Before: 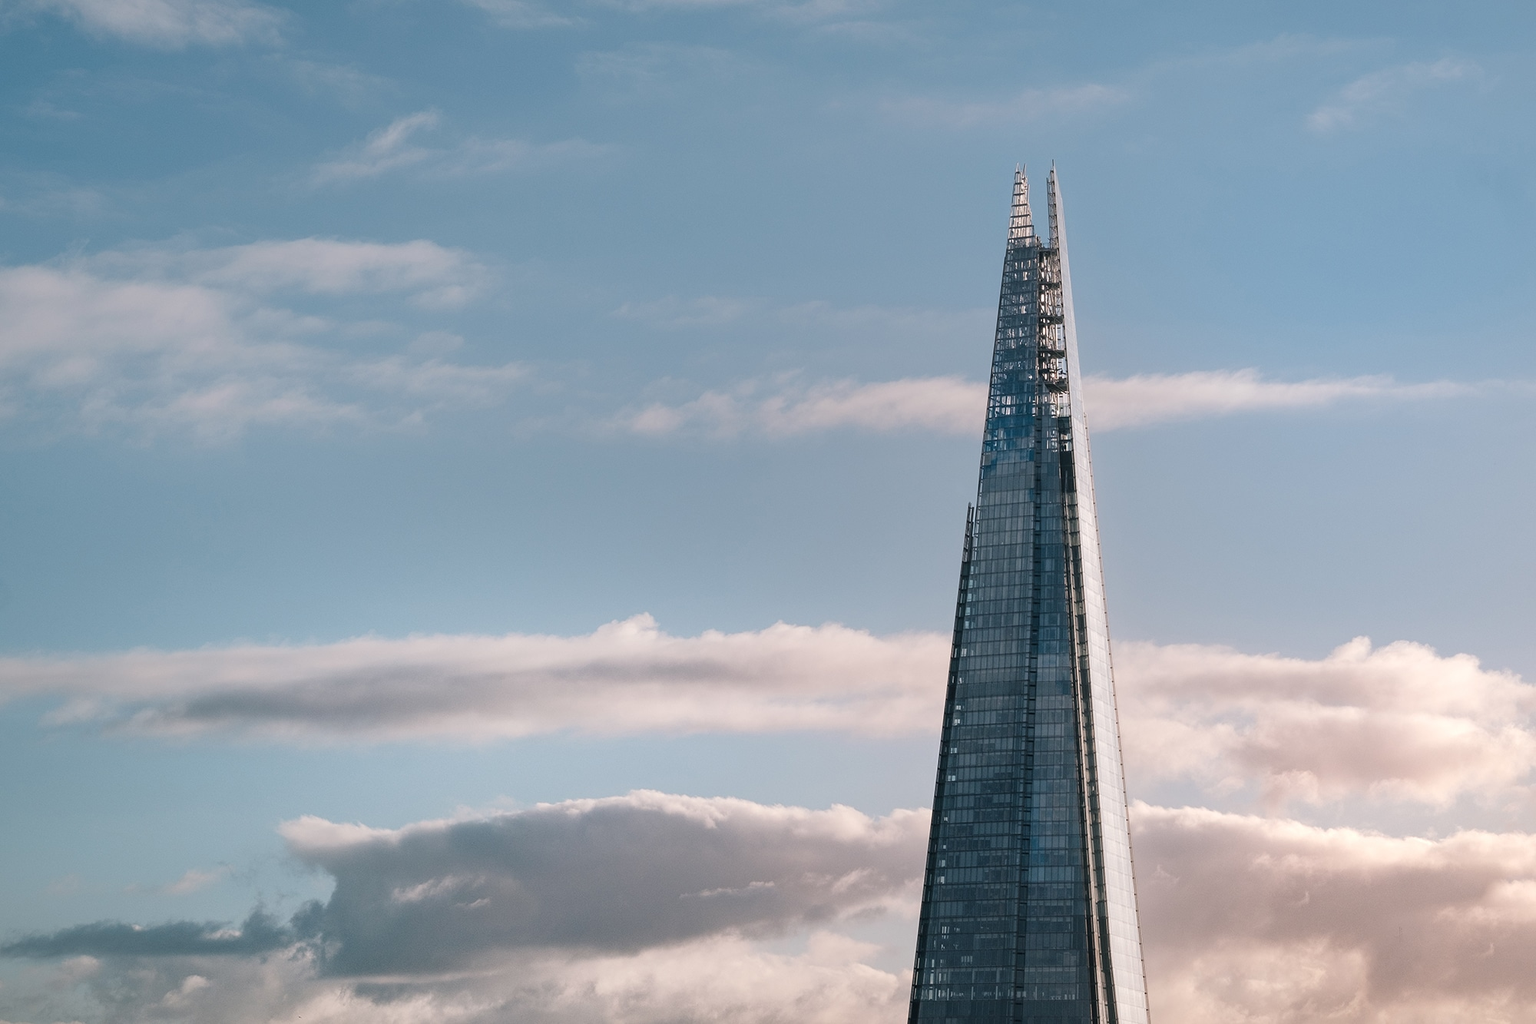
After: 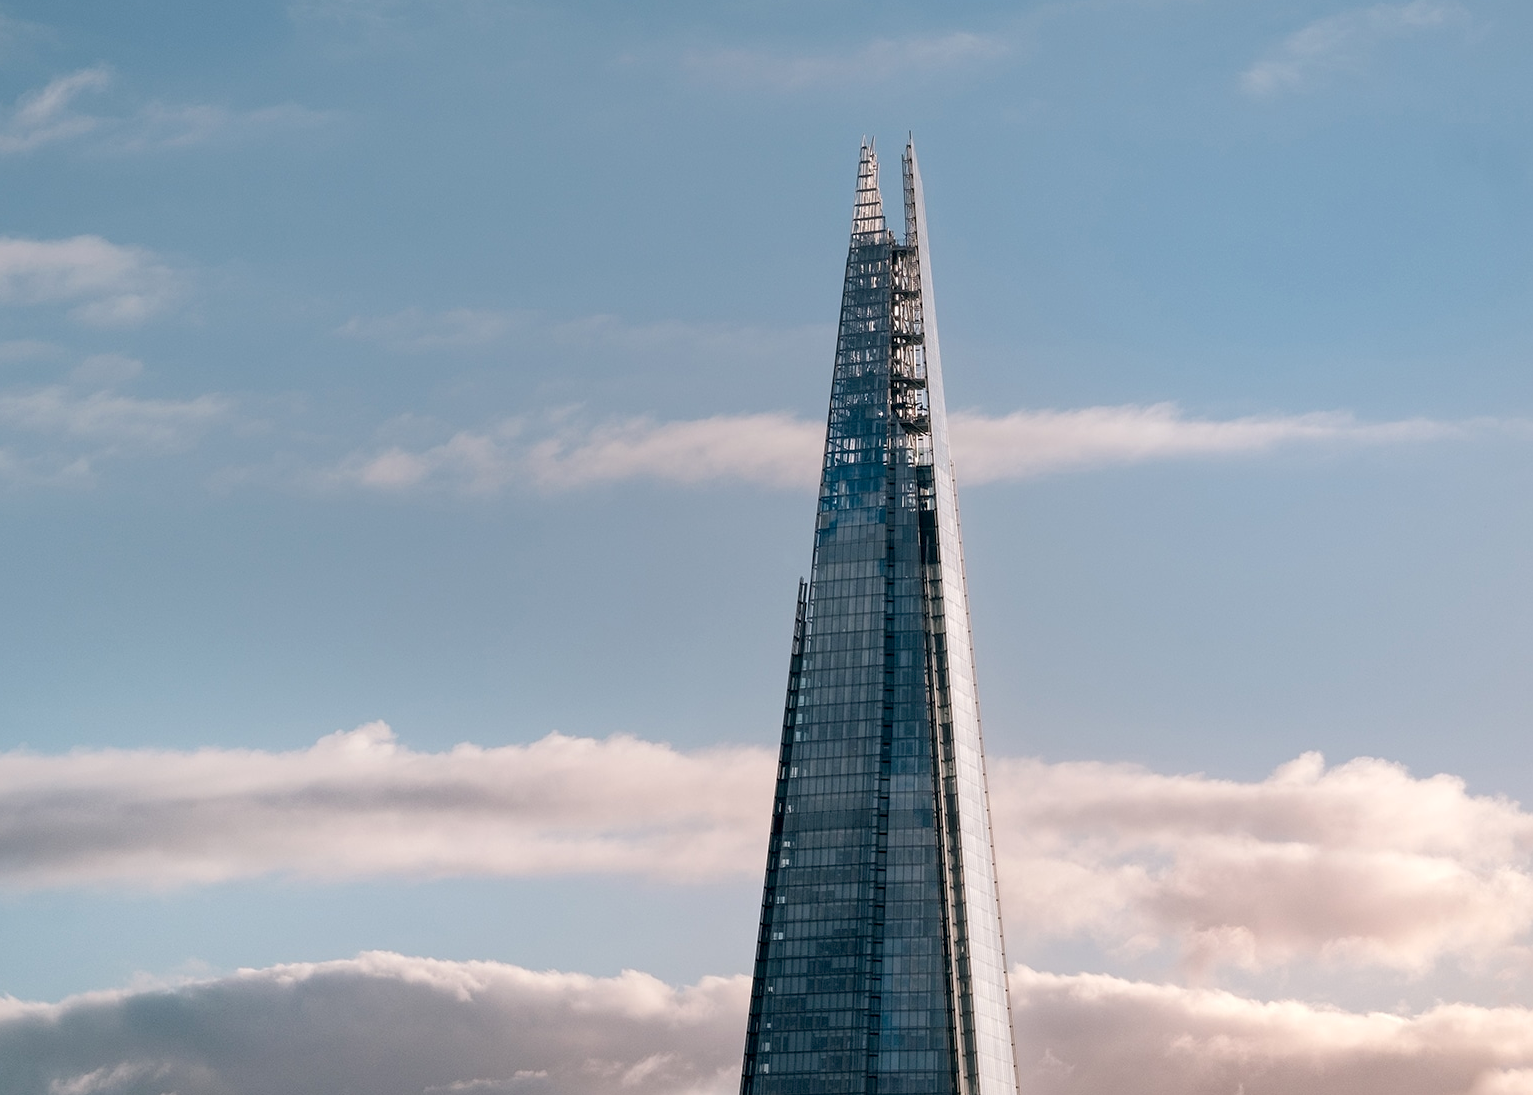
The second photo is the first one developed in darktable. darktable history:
exposure: black level correction 0.01, exposure 0.014 EV, compensate highlight preservation false
crop: left 23.095%, top 5.827%, bottom 11.854%
